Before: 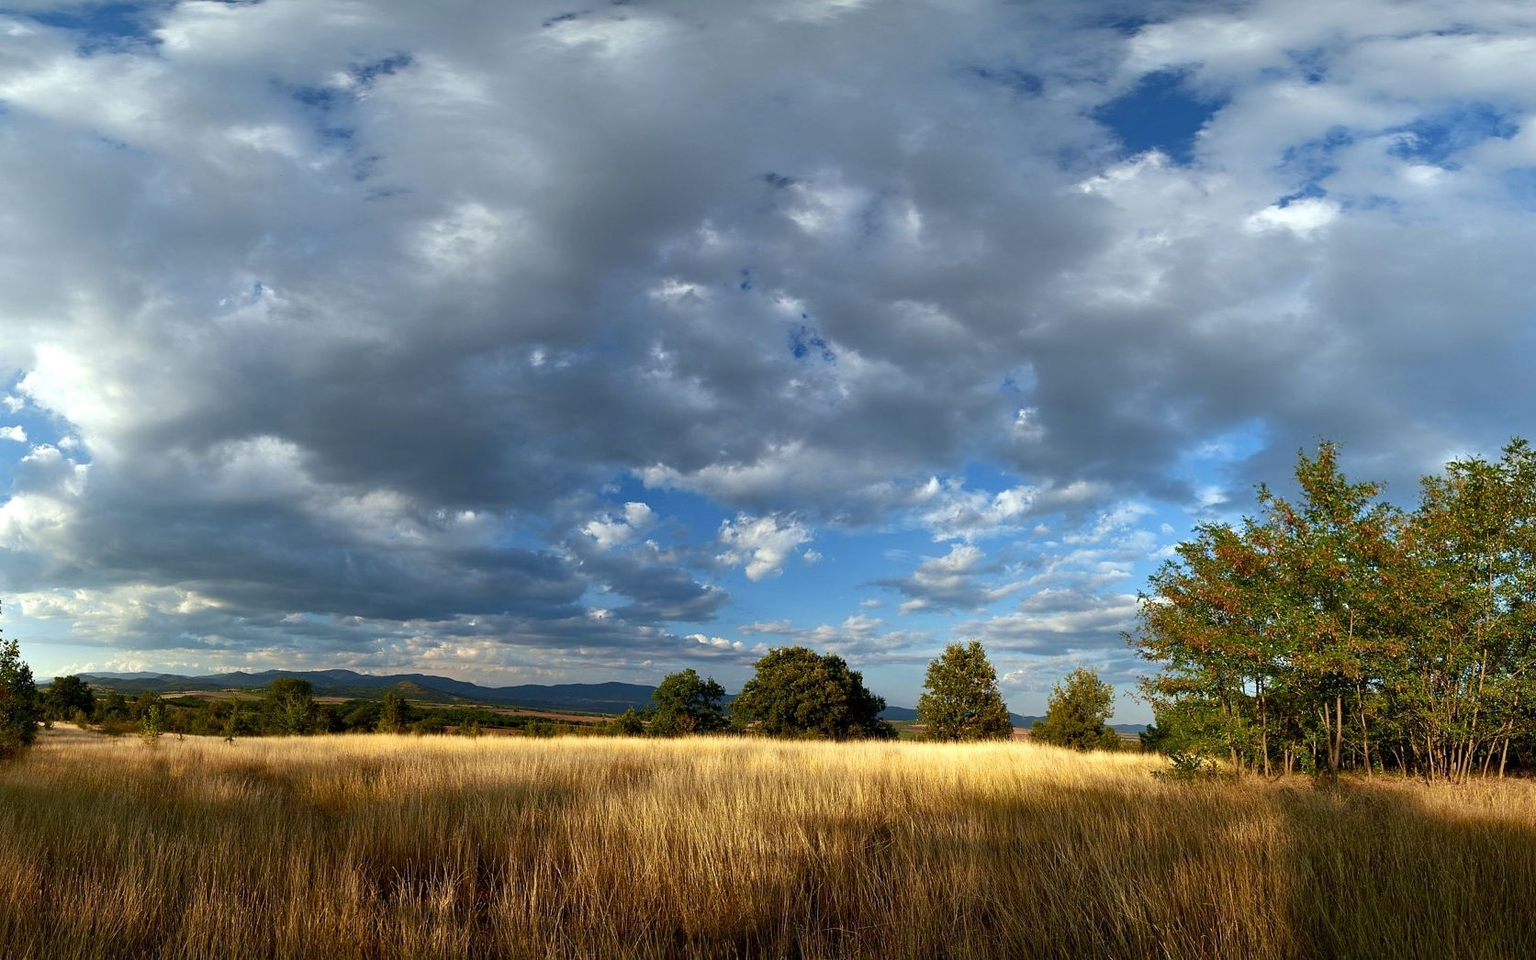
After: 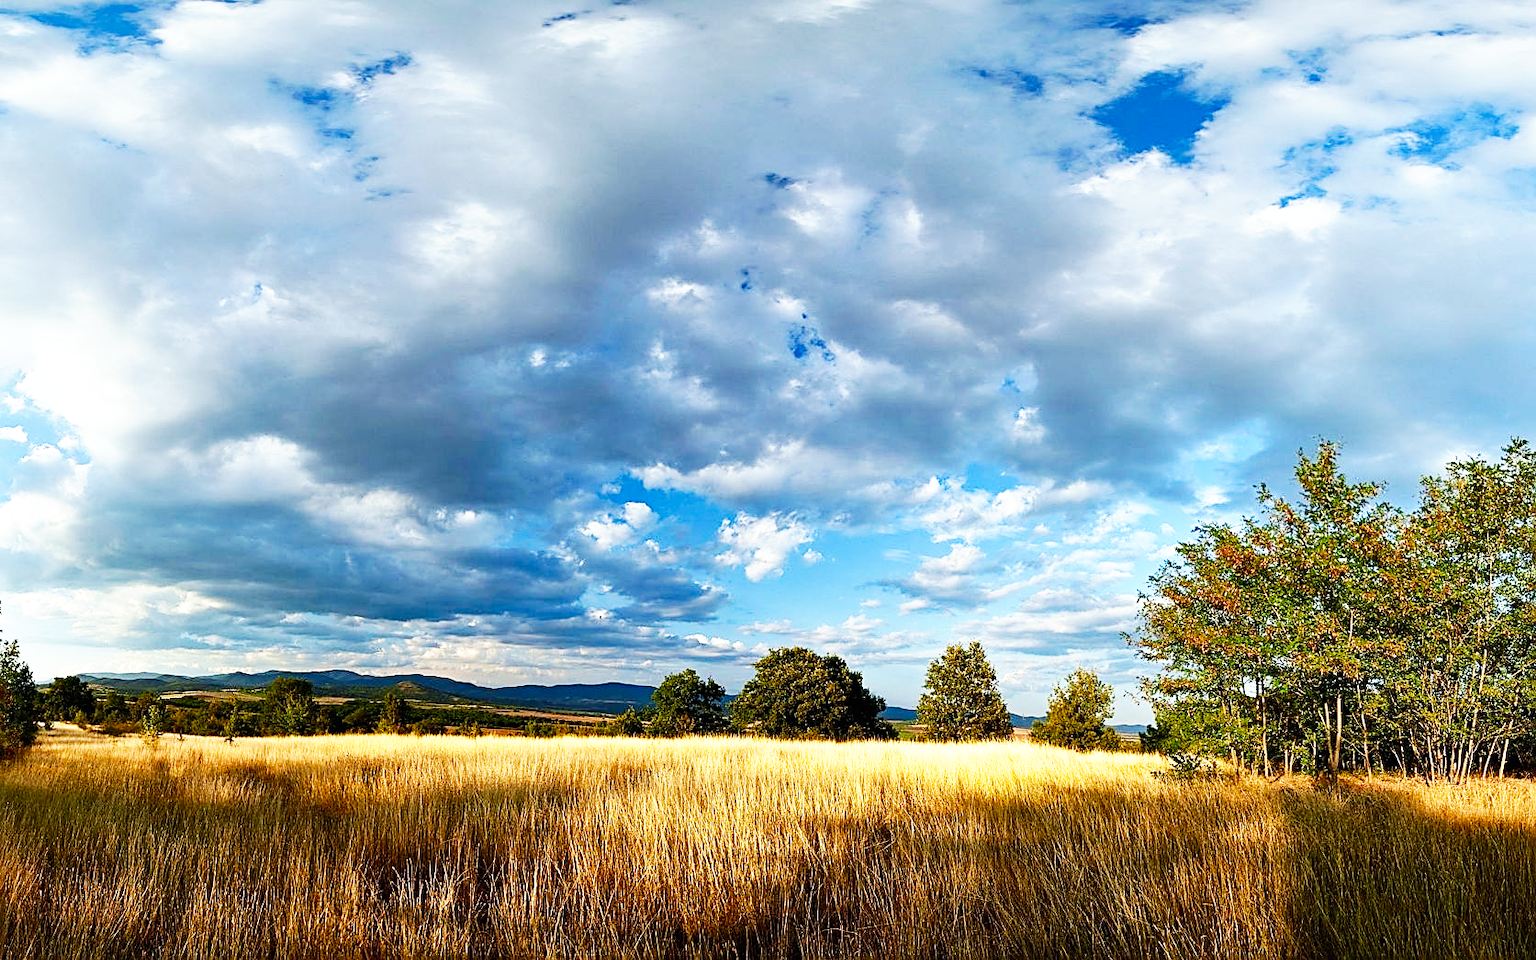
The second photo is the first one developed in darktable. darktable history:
sharpen: amount 0.581
haze removal: compatibility mode true, adaptive false
base curve: curves: ch0 [(0, 0) (0.007, 0.004) (0.027, 0.03) (0.046, 0.07) (0.207, 0.54) (0.442, 0.872) (0.673, 0.972) (1, 1)], preserve colors none
